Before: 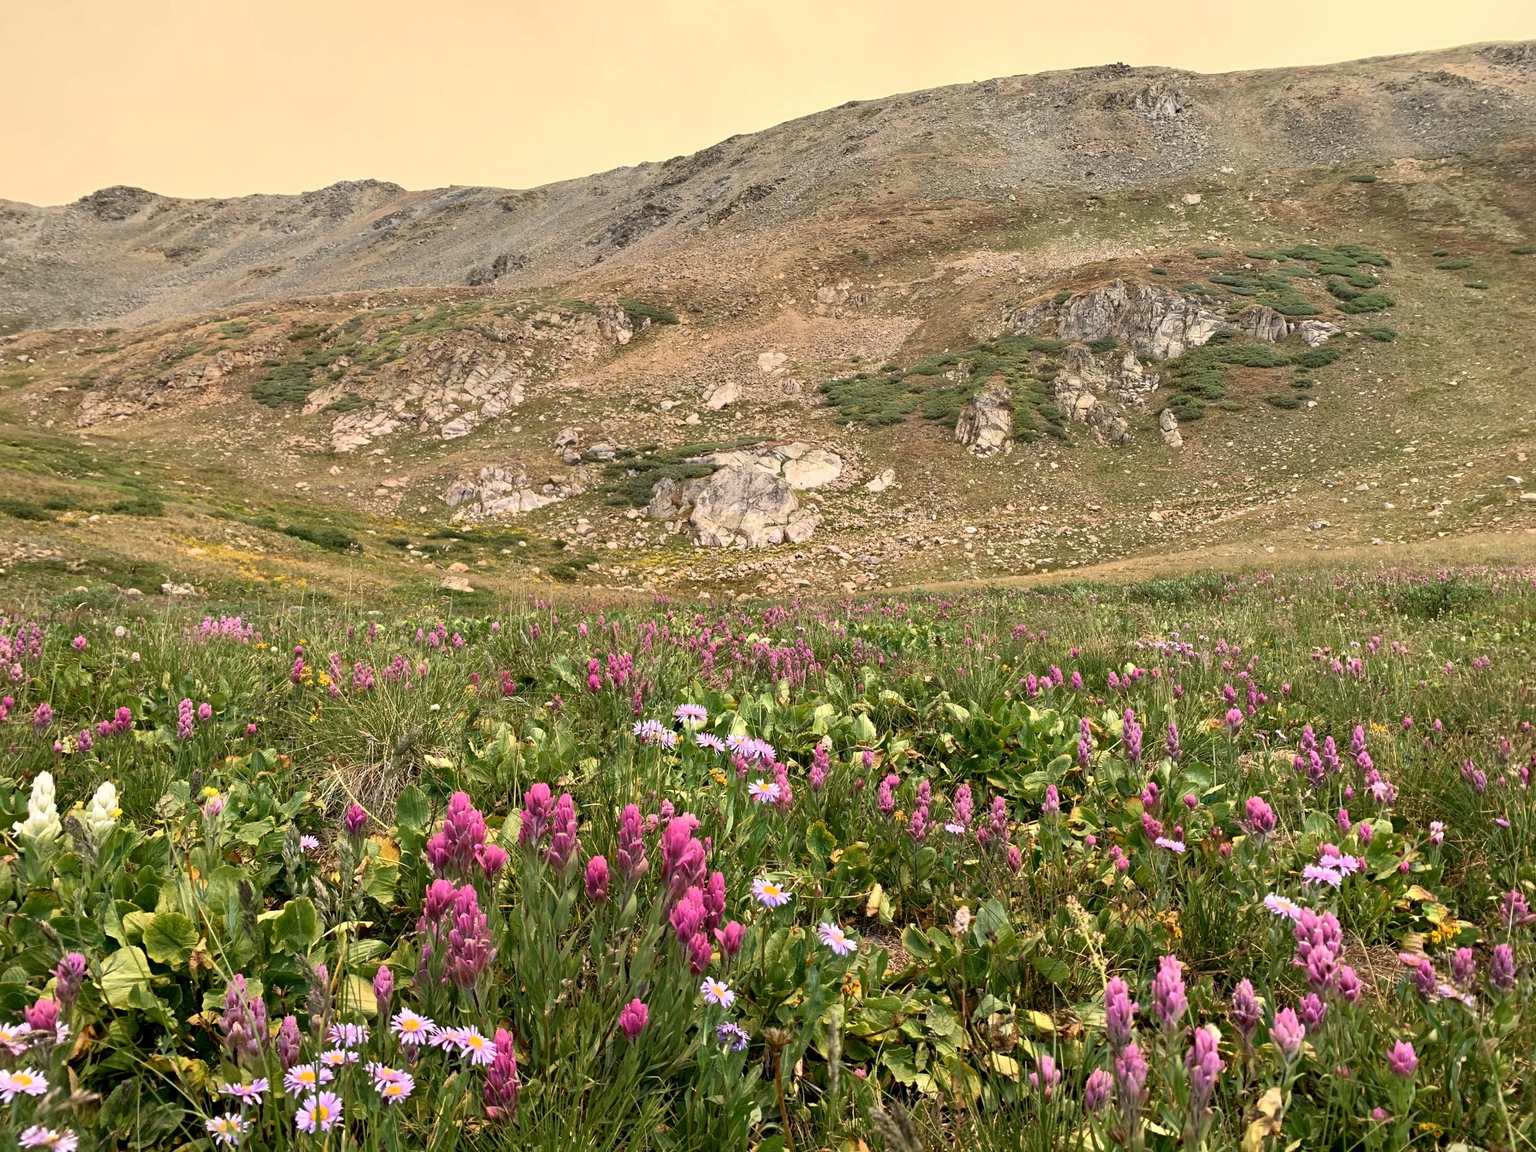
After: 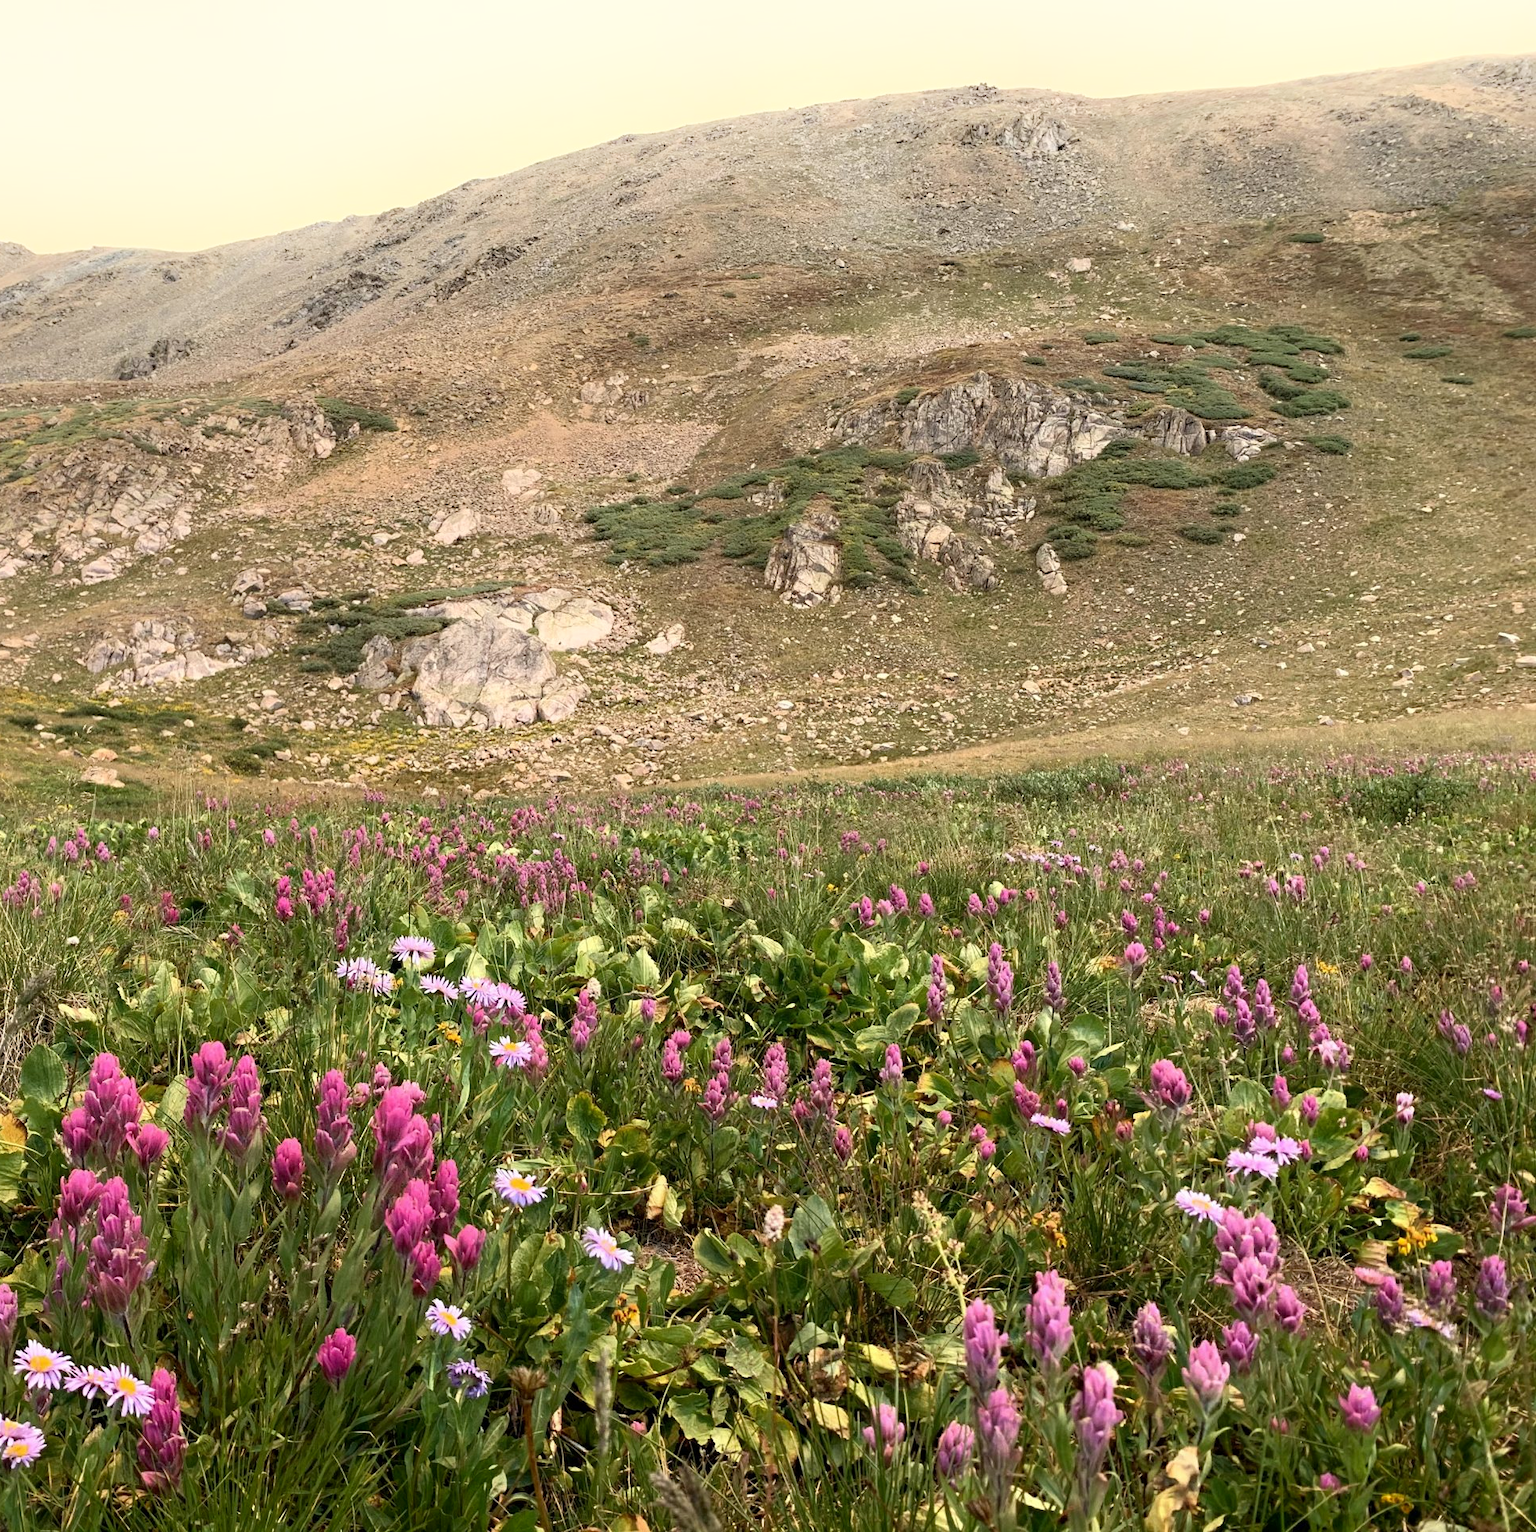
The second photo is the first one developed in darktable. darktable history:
shadows and highlights: shadows -53.77, highlights 87.72, soften with gaussian
crop and rotate: left 24.799%
